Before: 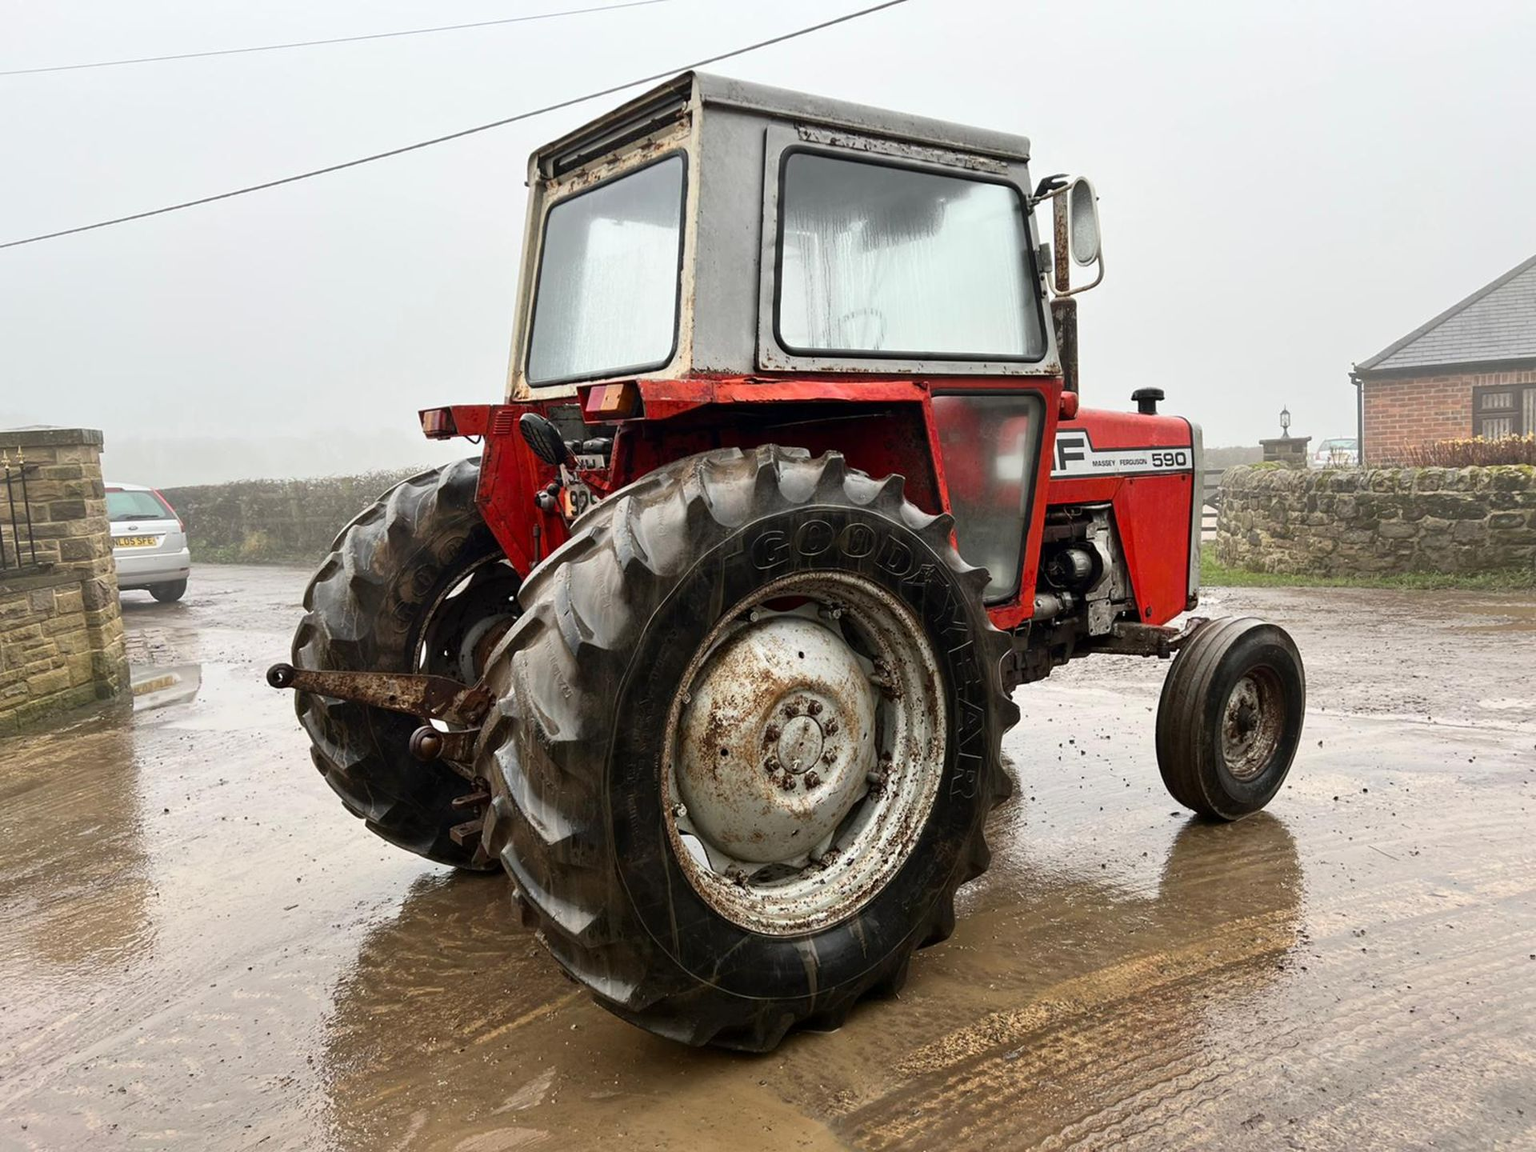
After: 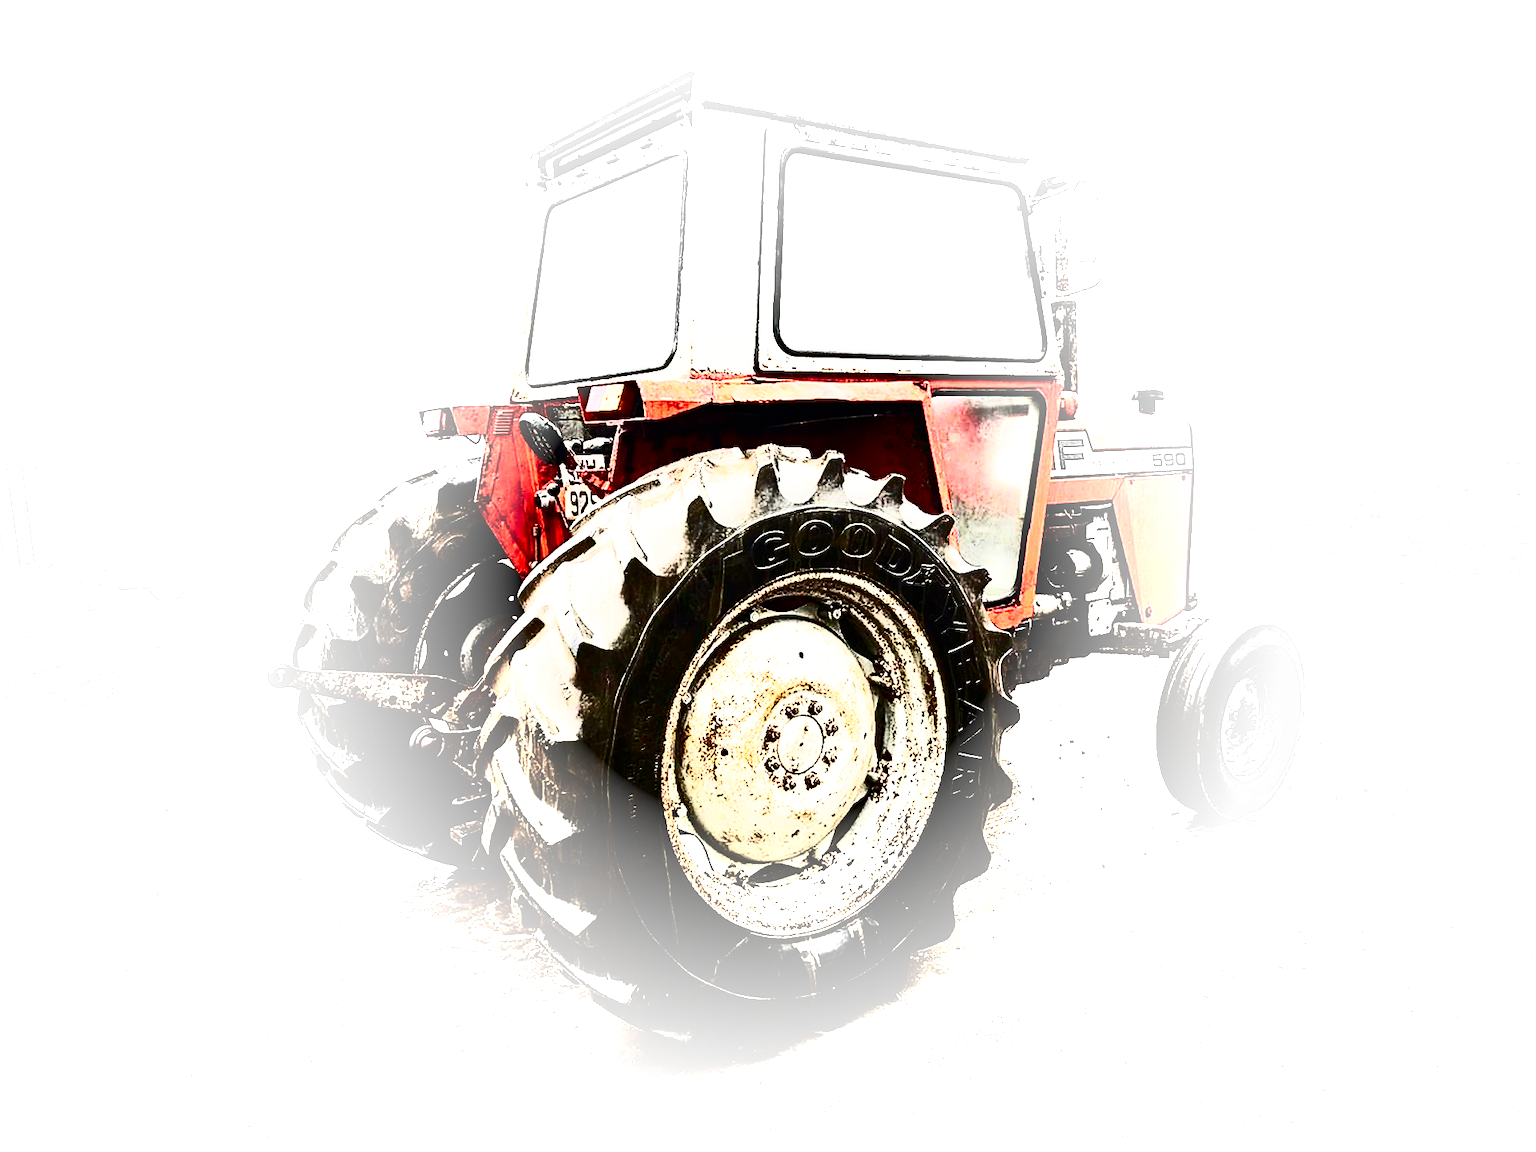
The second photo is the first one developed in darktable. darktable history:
contrast brightness saturation: contrast 0.916, brightness 0.196
exposure: exposure 0.778 EV, compensate highlight preservation false
base curve: curves: ch0 [(0, 0) (0.007, 0.004) (0.027, 0.03) (0.046, 0.07) (0.207, 0.54) (0.442, 0.872) (0.673, 0.972) (1, 1)], preserve colors none
sharpen: on, module defaults
vignetting: fall-off start 32.18%, fall-off radius 35.53%, brightness 0.981, saturation -0.491
